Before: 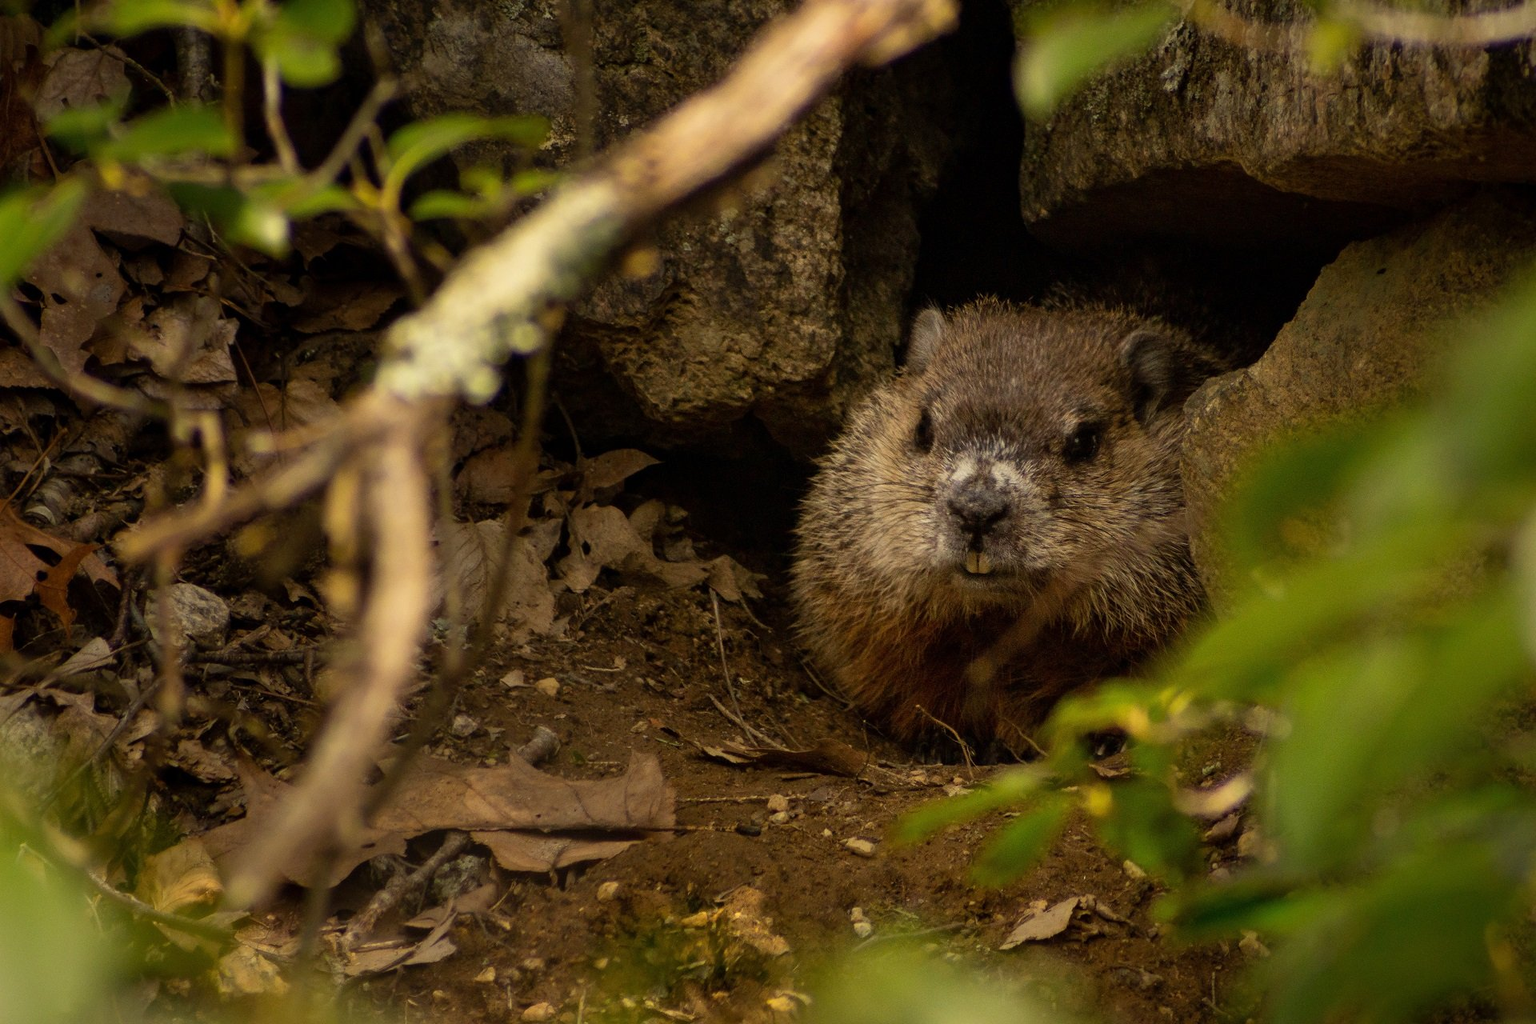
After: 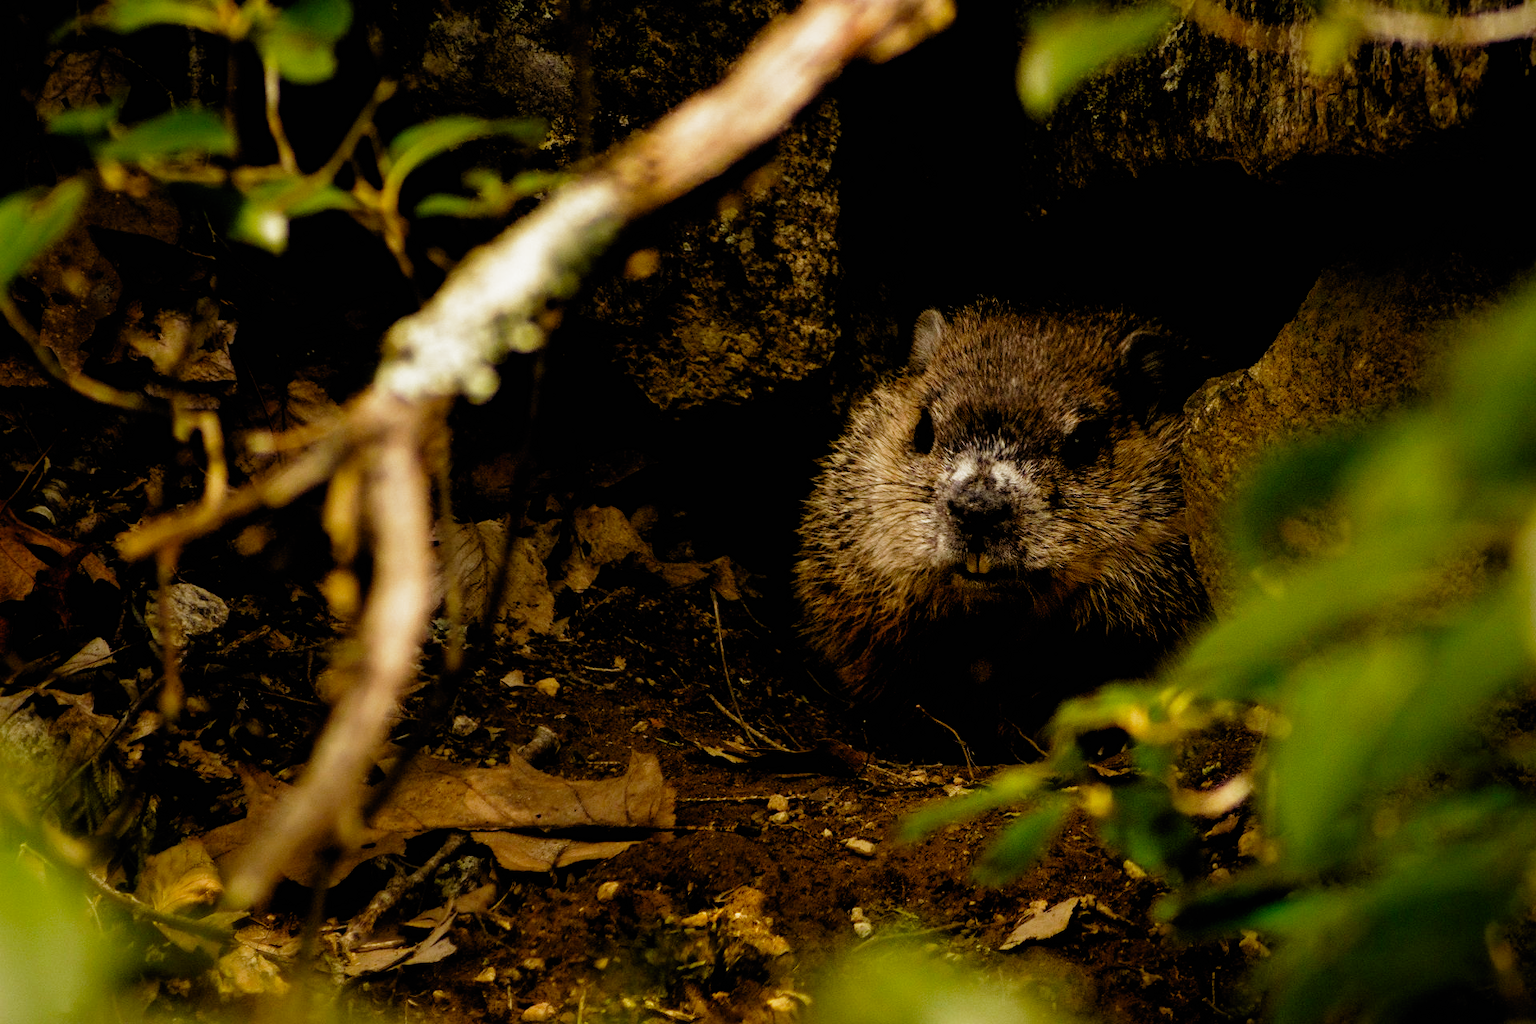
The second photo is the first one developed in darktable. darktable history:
filmic rgb: black relative exposure -3.66 EV, white relative exposure 2.44 EV, hardness 3.29, preserve chrominance no, color science v5 (2021)
